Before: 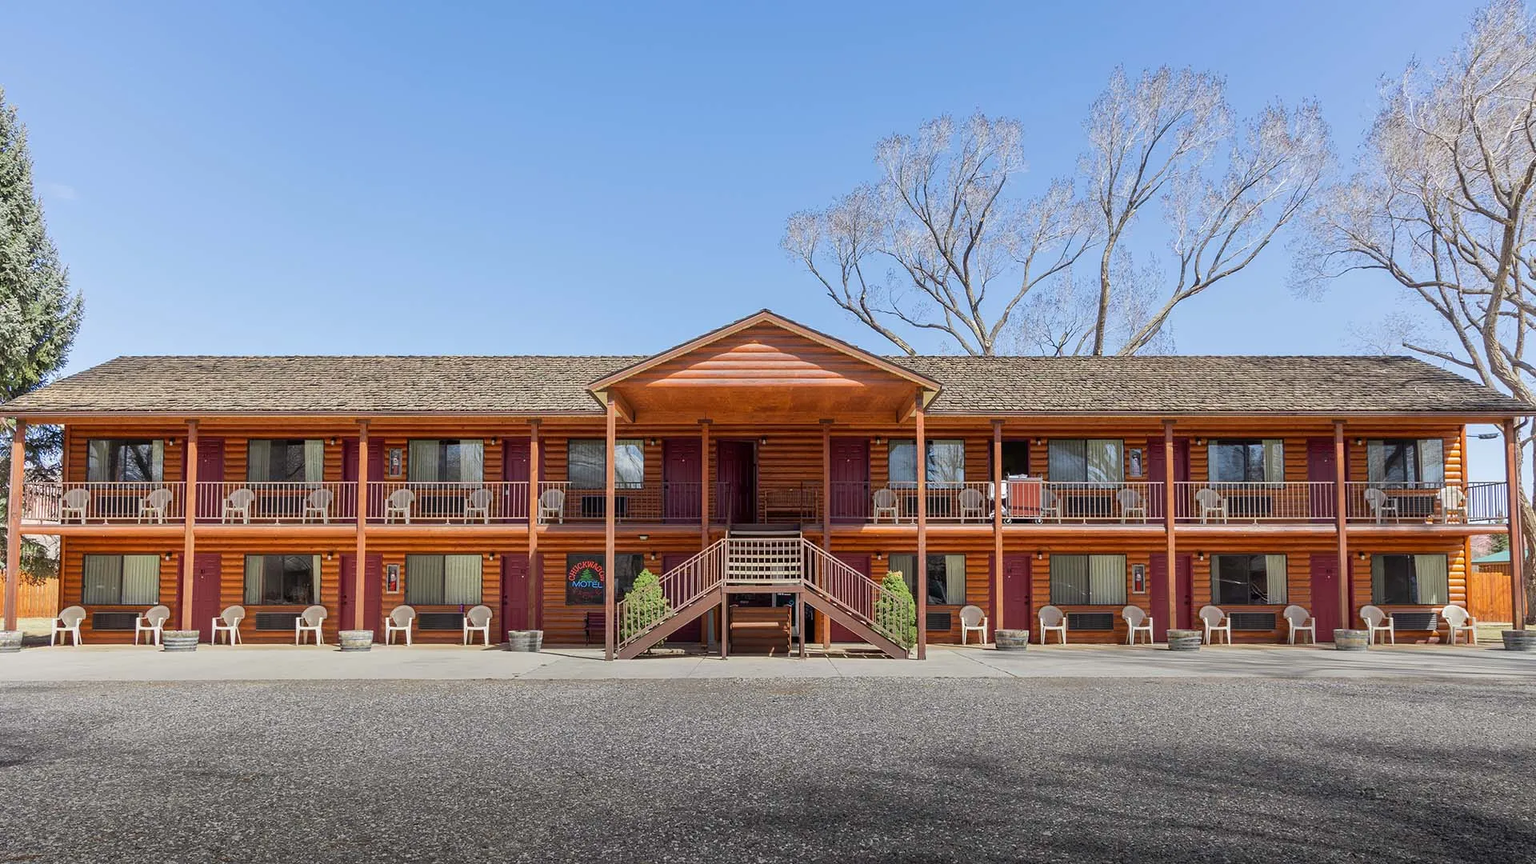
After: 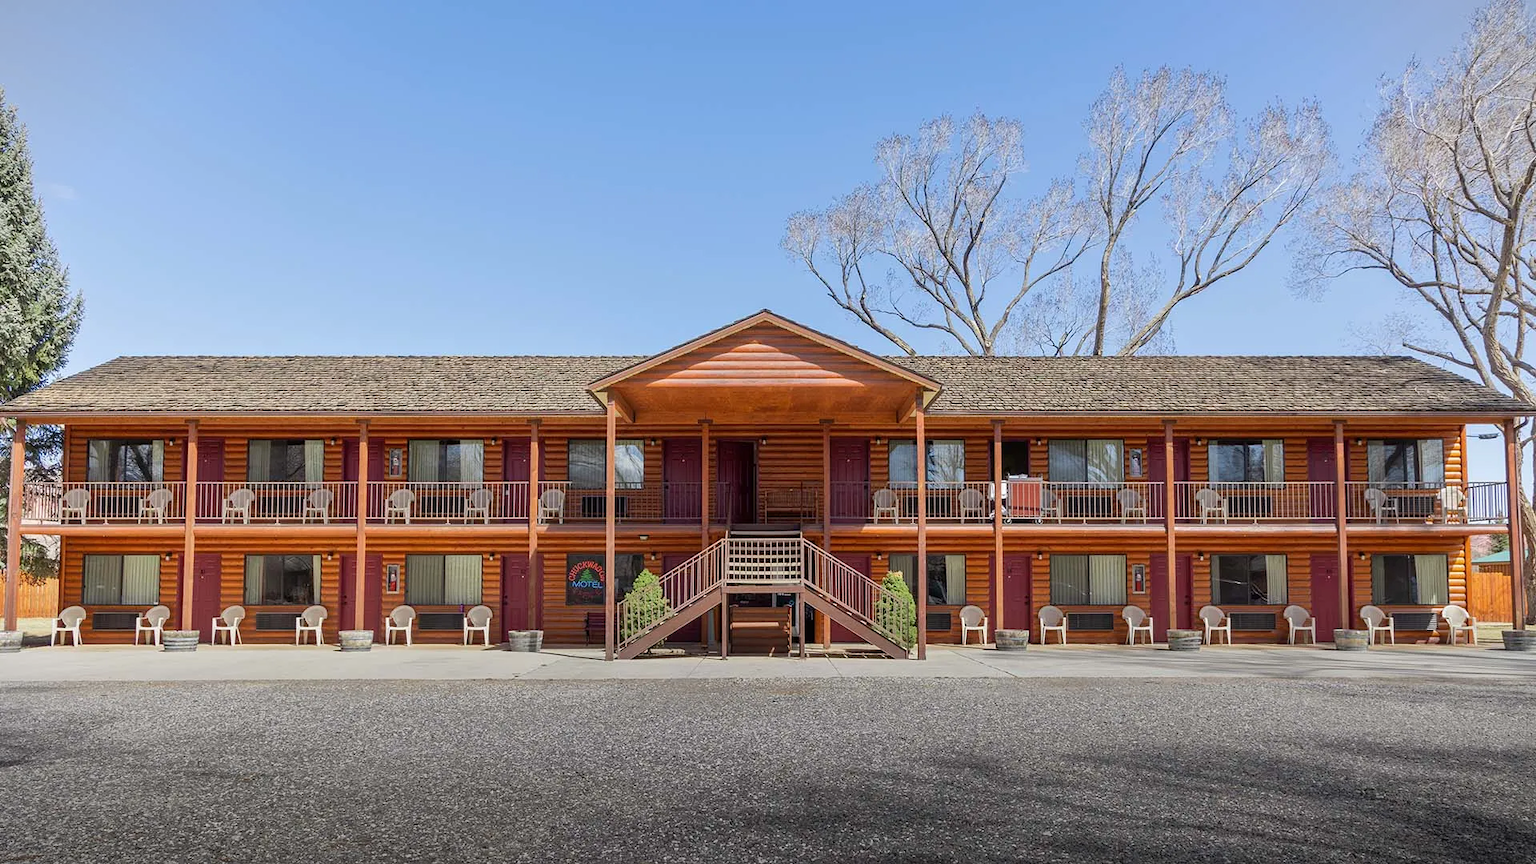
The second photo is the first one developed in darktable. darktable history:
tone equalizer: on, module defaults
vignetting: fall-off start 100%, brightness -0.282, width/height ratio 1.31
